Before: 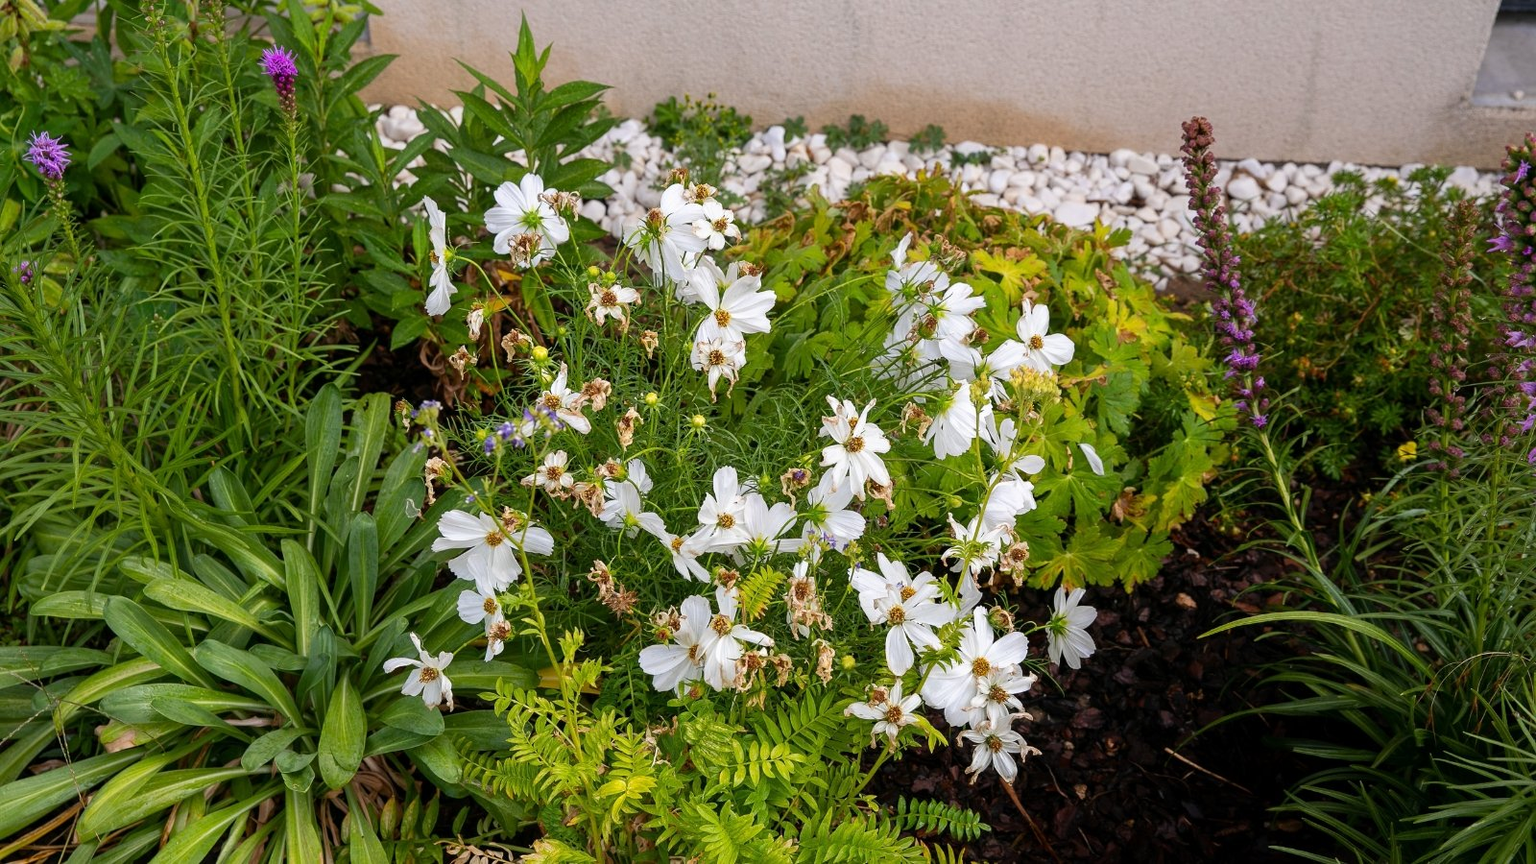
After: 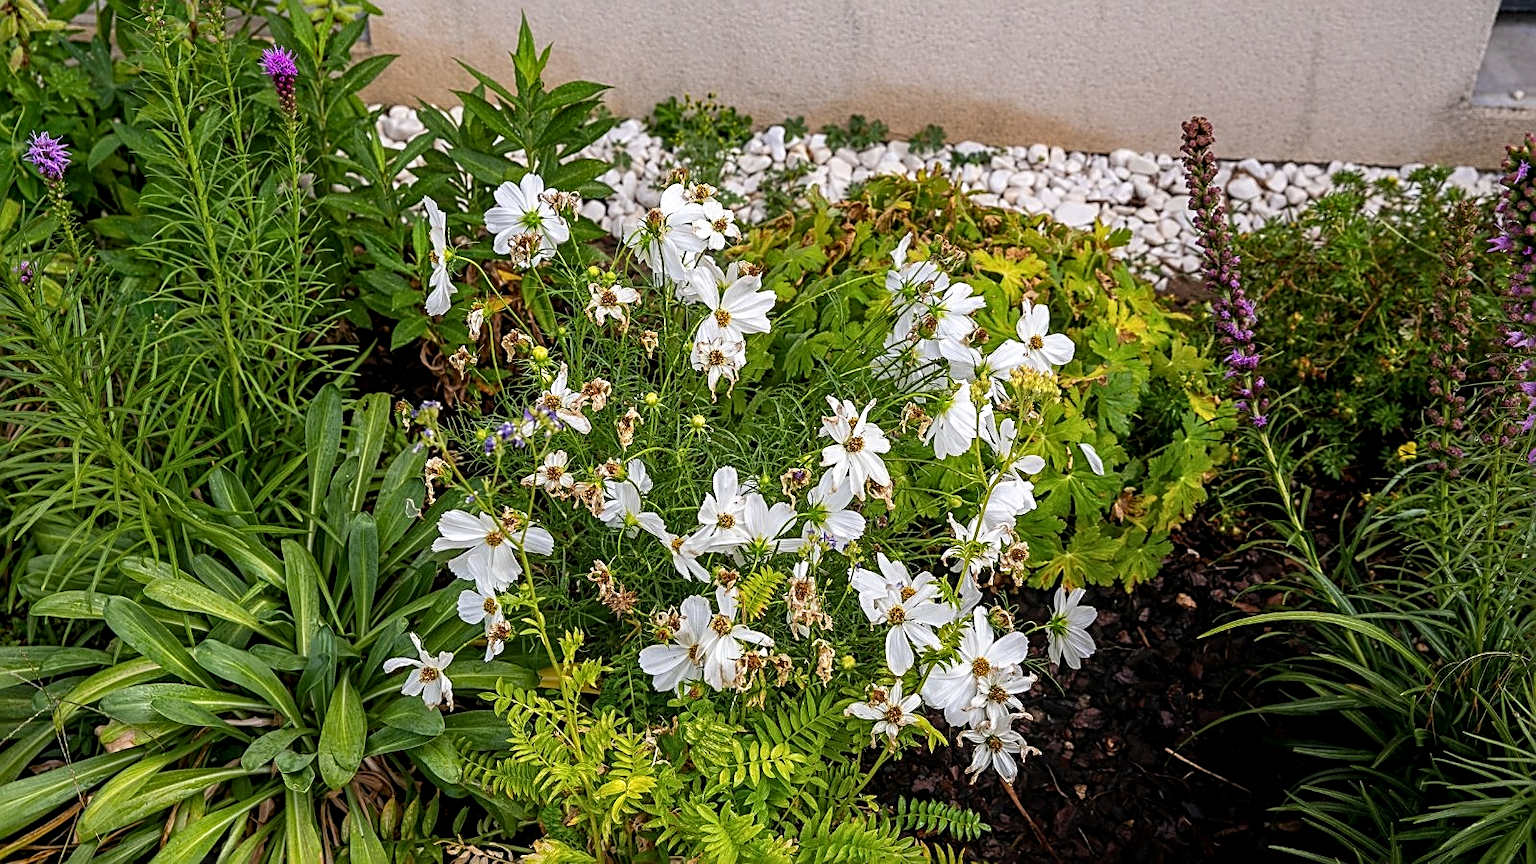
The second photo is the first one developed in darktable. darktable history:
sharpen: radius 2.597, amount 0.694
local contrast: detail 130%
